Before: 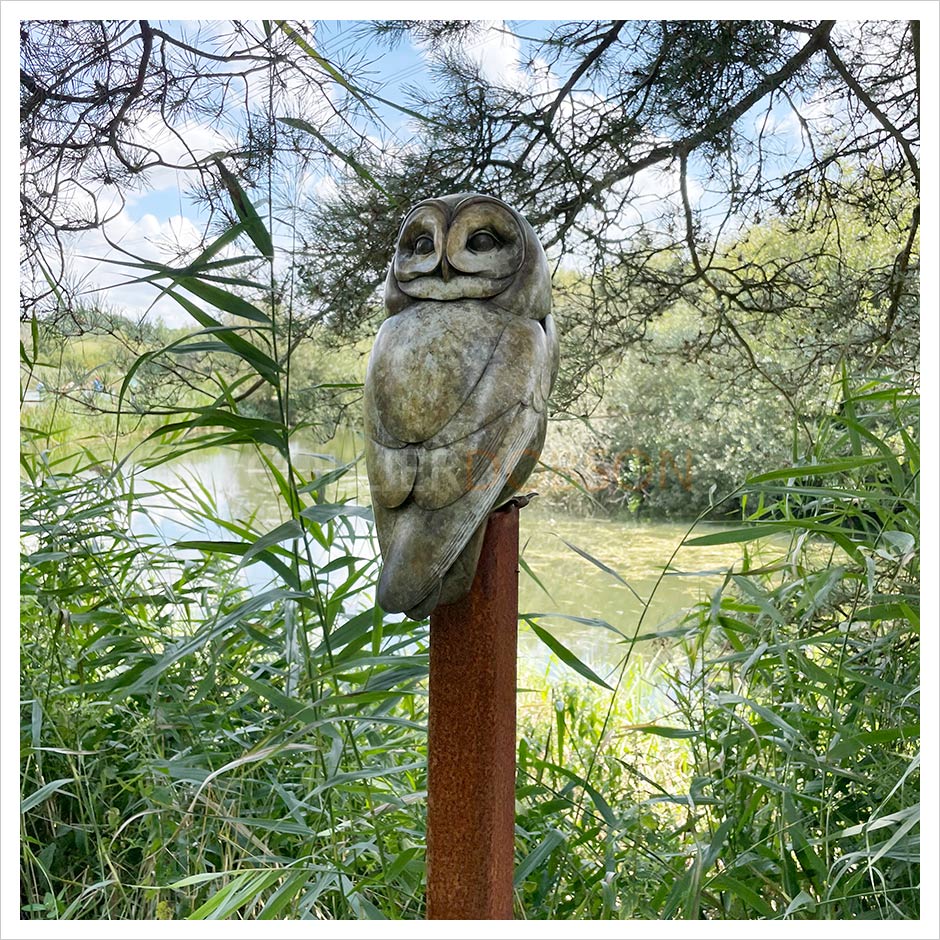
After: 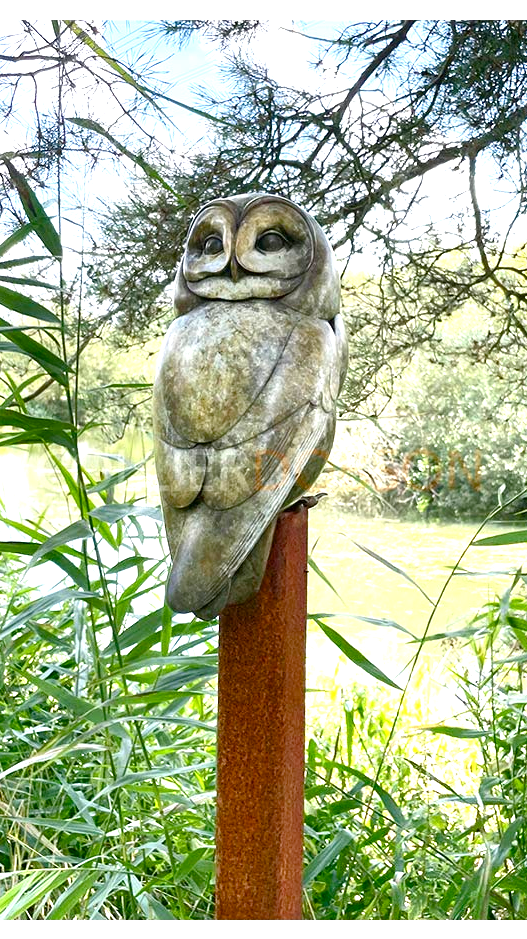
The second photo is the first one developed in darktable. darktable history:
exposure: black level correction 0, exposure 1.392 EV, compensate highlight preservation false
shadows and highlights: radius 121.65, shadows 21.35, white point adjustment -9.54, highlights -15.99, soften with gaussian
crop and rotate: left 22.556%, right 21.32%
color balance rgb: shadows lift › chroma 0.849%, shadows lift › hue 111.81°, perceptual saturation grading › global saturation 20%, perceptual saturation grading › highlights -25.543%, perceptual saturation grading › shadows 24.969%, global vibrance 3.218%
